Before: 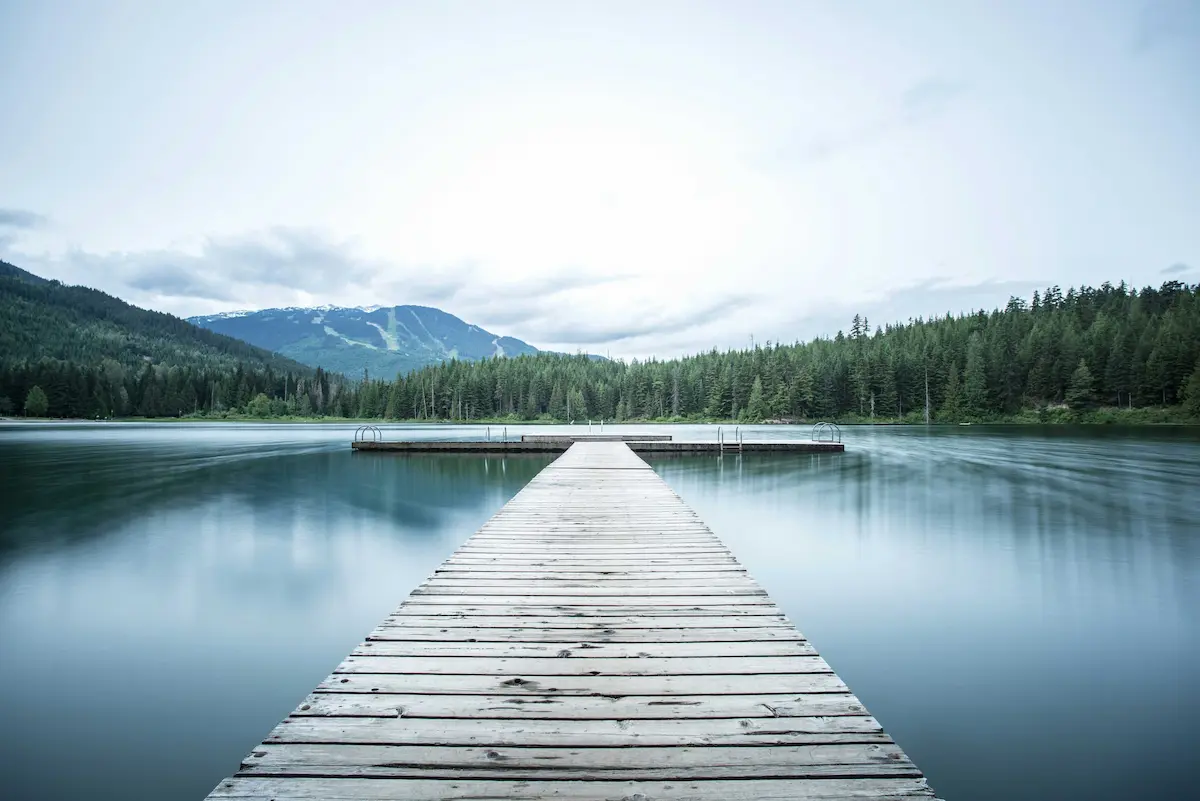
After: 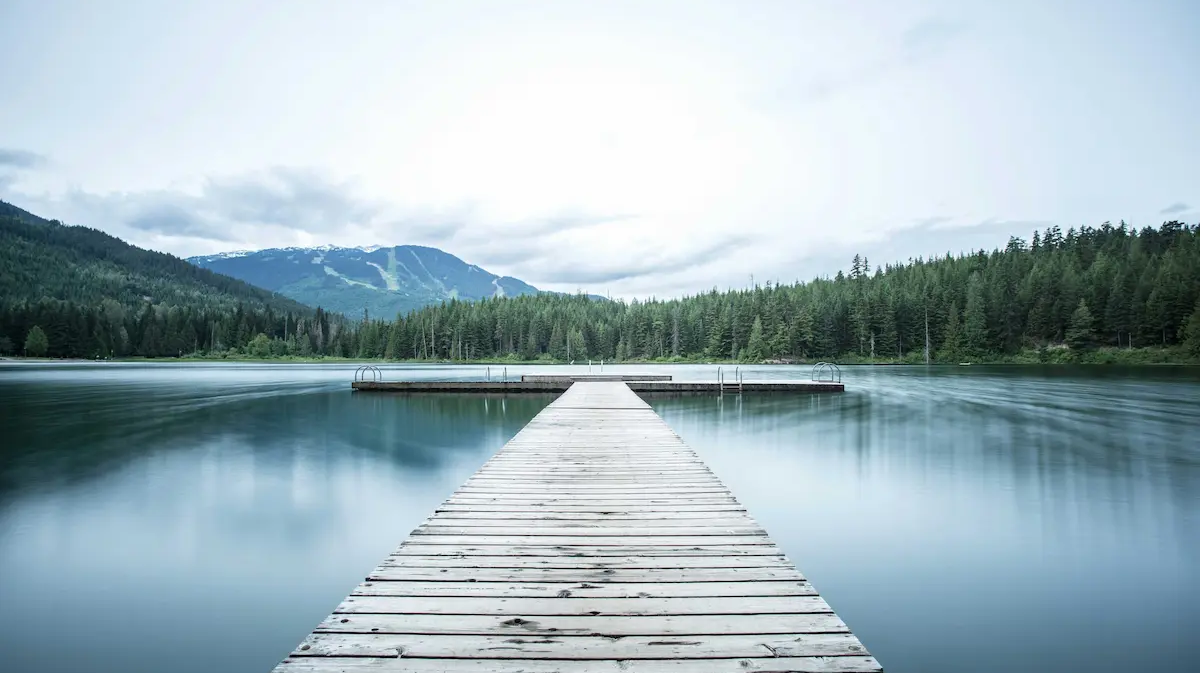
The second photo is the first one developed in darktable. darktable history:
crop: top 7.585%, bottom 8.322%
